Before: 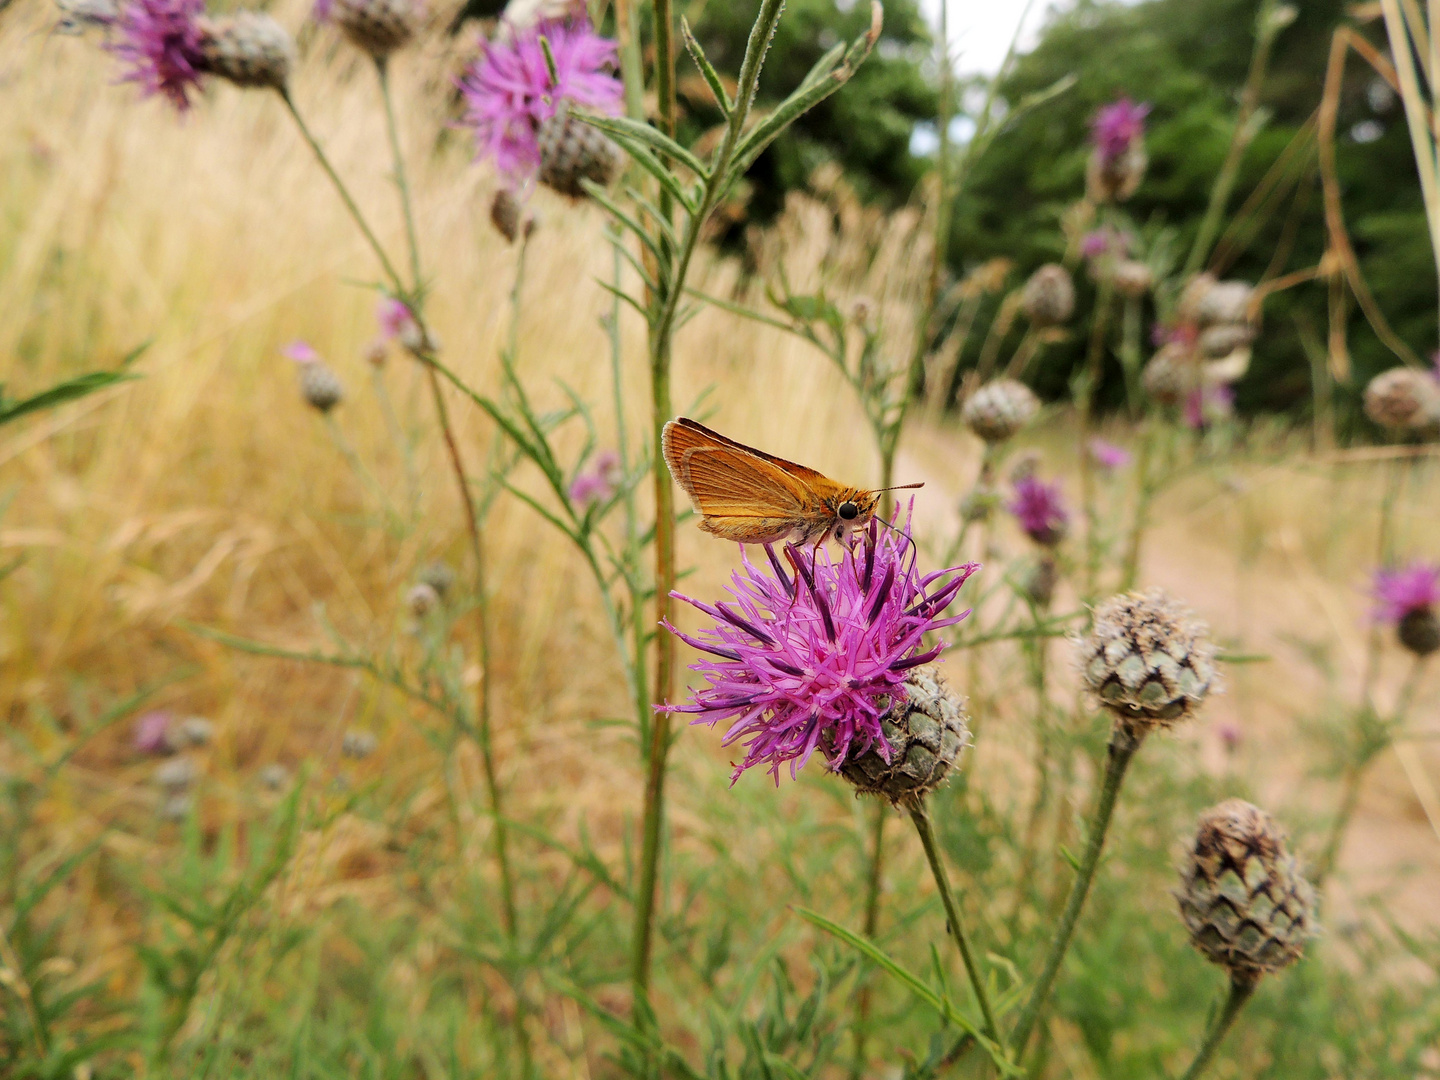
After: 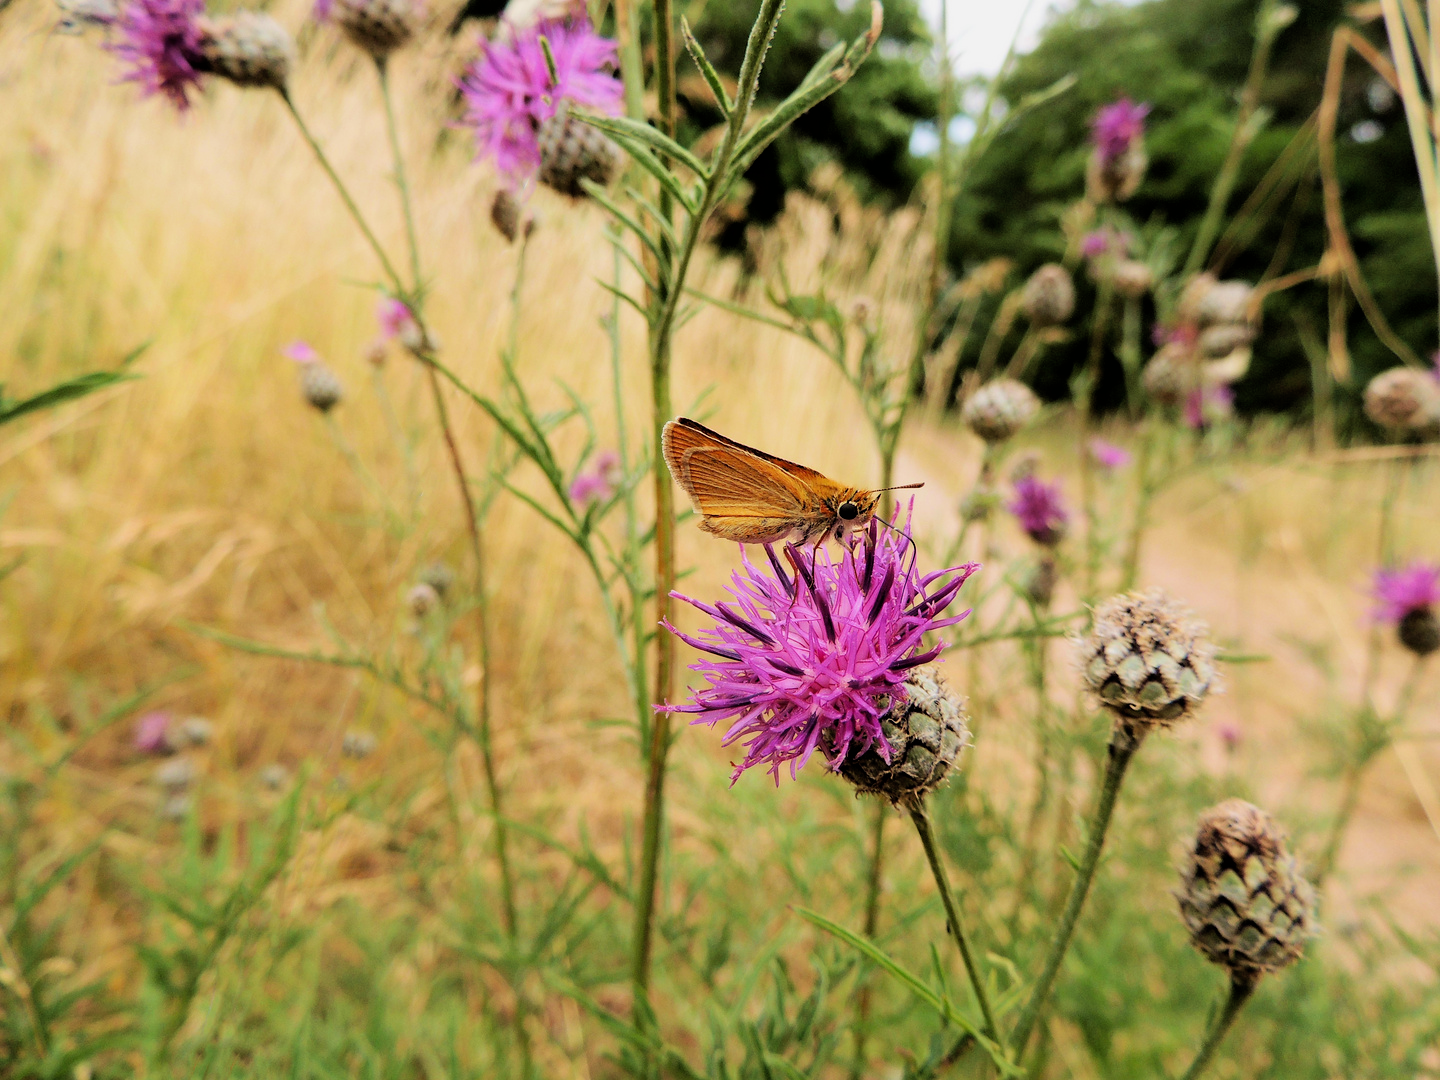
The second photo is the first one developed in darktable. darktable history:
exposure: exposure 0.15 EV, compensate highlight preservation false
tone equalizer: edges refinement/feathering 500, mask exposure compensation -1.57 EV, preserve details no
velvia: on, module defaults
filmic rgb: black relative exposure -11.74 EV, white relative exposure 5.42 EV, hardness 4.49, latitude 49.85%, contrast 1.142
